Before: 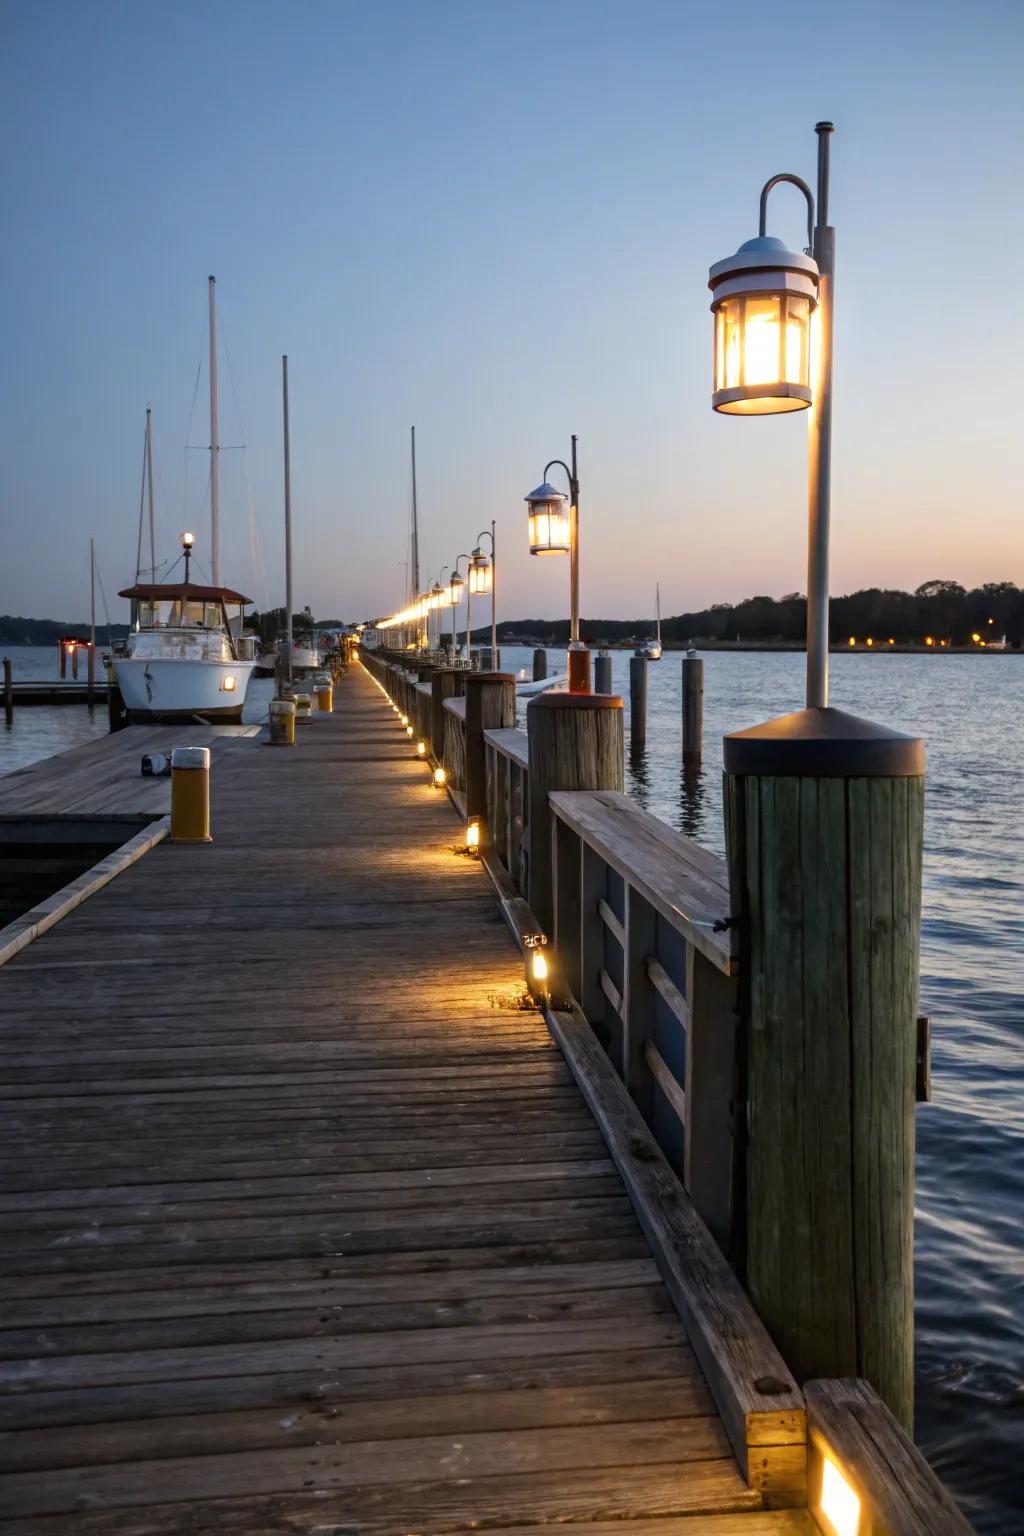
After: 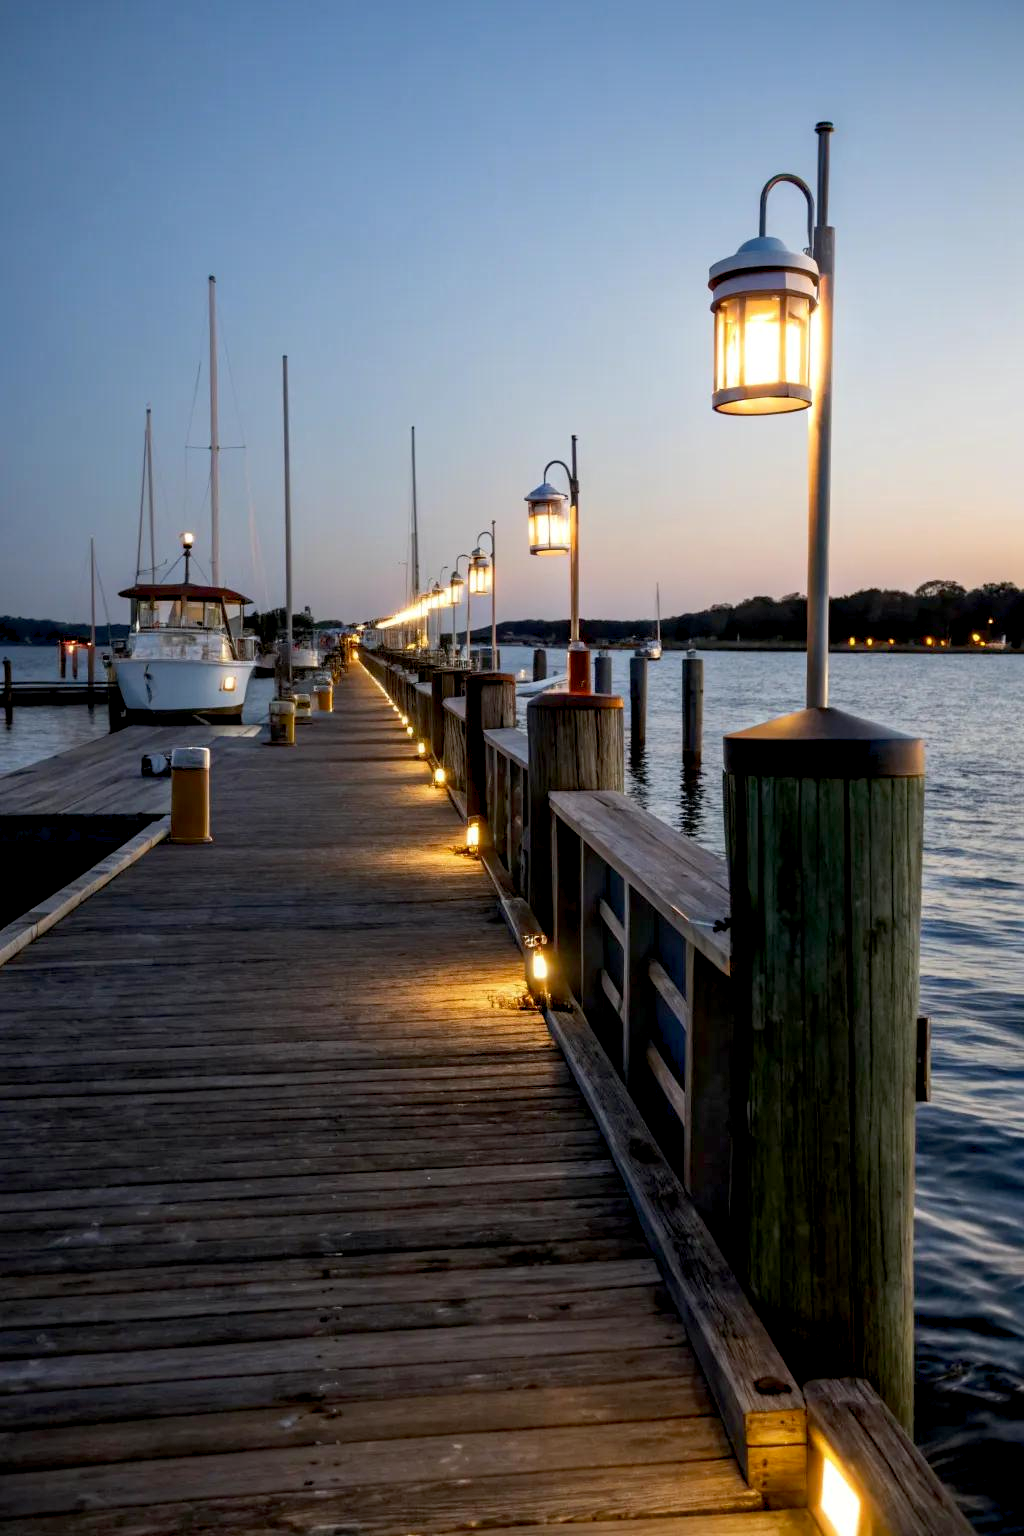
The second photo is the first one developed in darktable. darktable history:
exposure: black level correction 0.01, exposure 0.011 EV, compensate highlight preservation false
